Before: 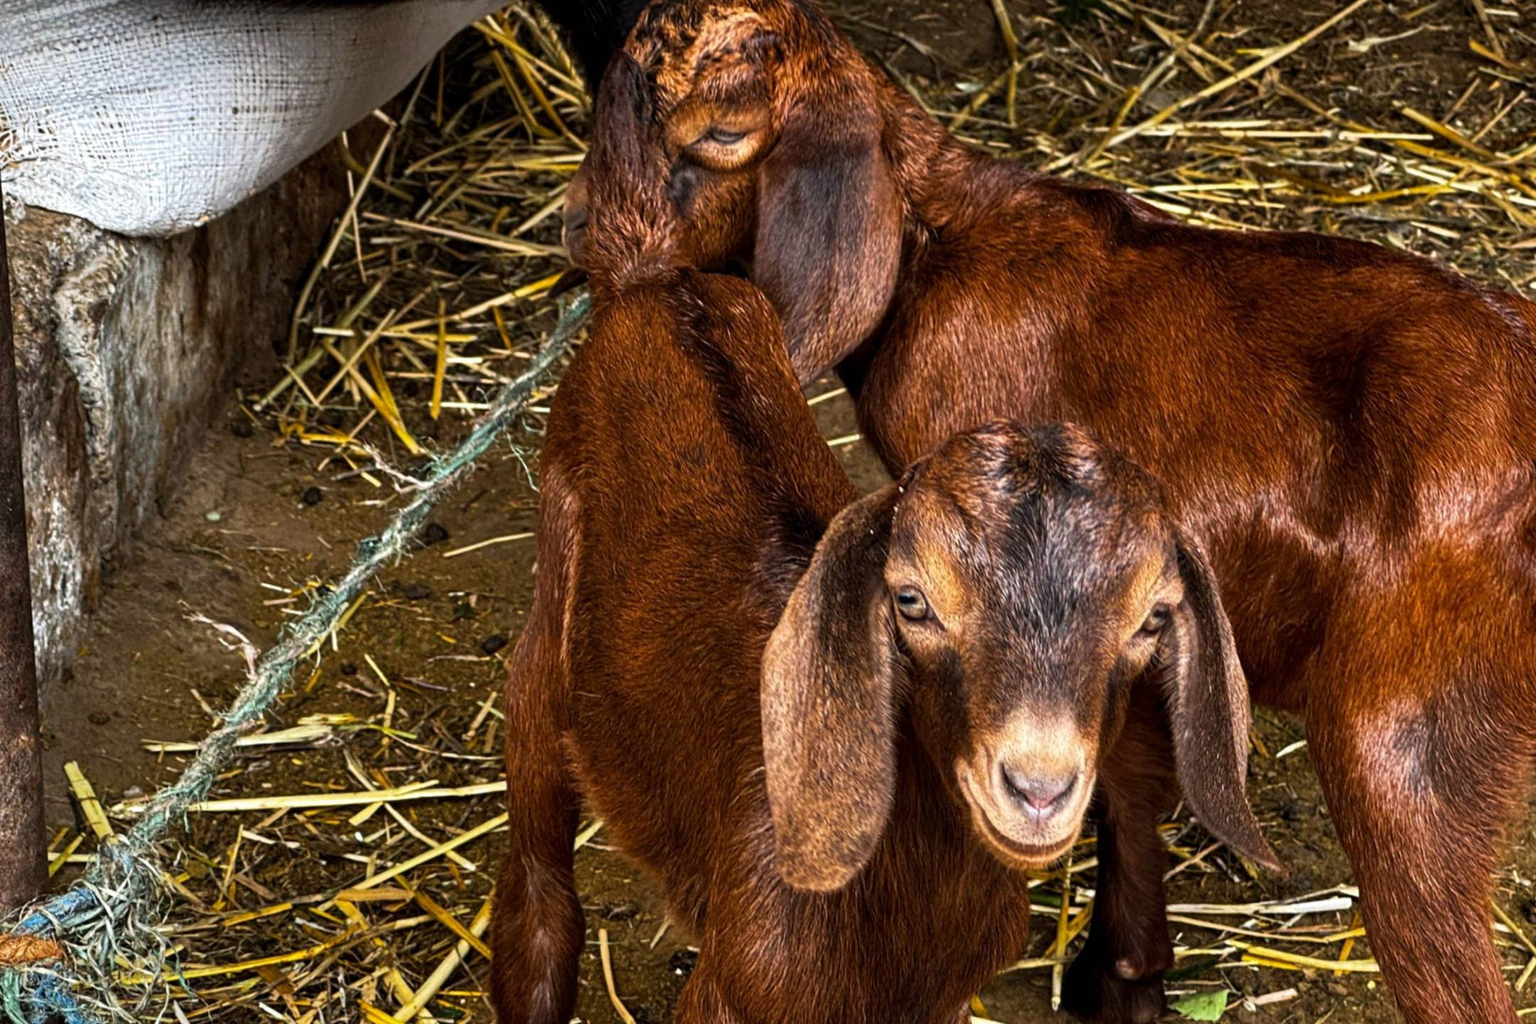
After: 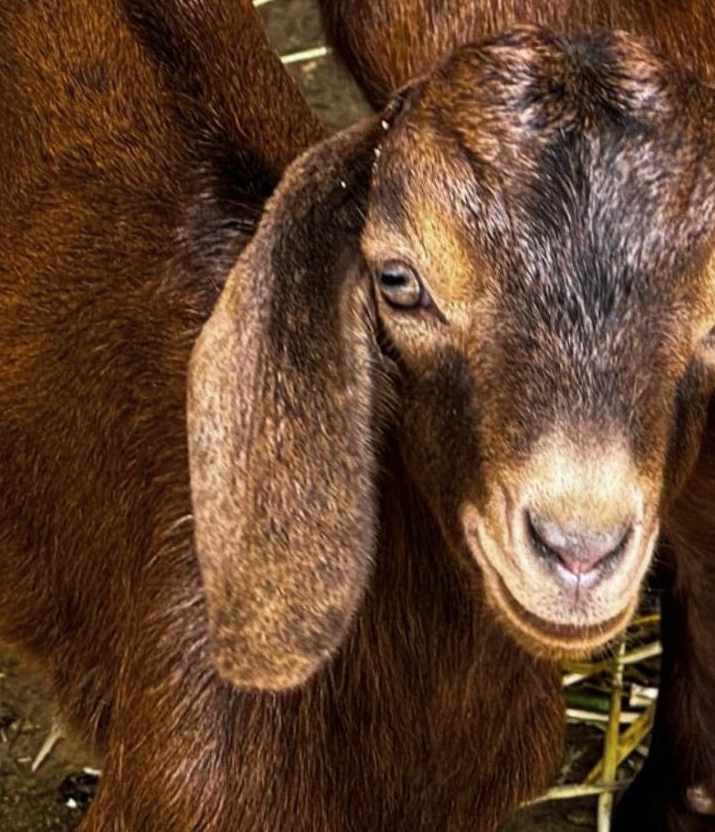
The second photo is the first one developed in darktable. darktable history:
crop: left 40.878%, top 39.176%, right 25.993%, bottom 3.081%
white balance: red 0.986, blue 1.01
color zones: curves: ch1 [(0.113, 0.438) (0.75, 0.5)]; ch2 [(0.12, 0.526) (0.75, 0.5)]
